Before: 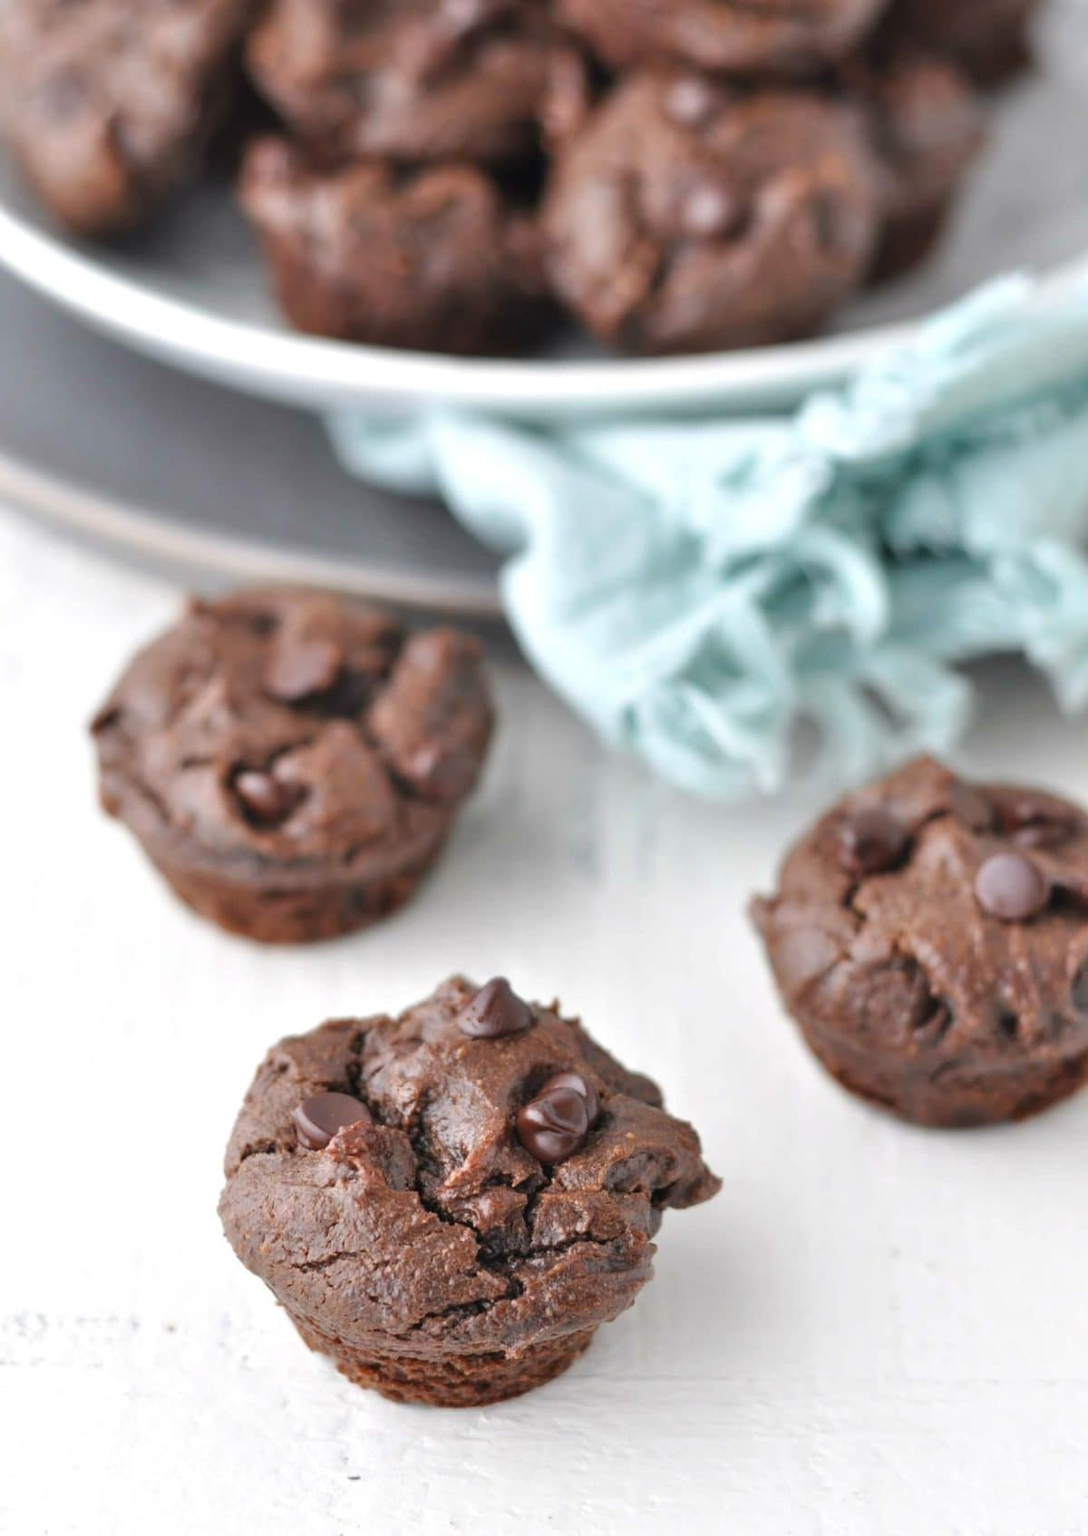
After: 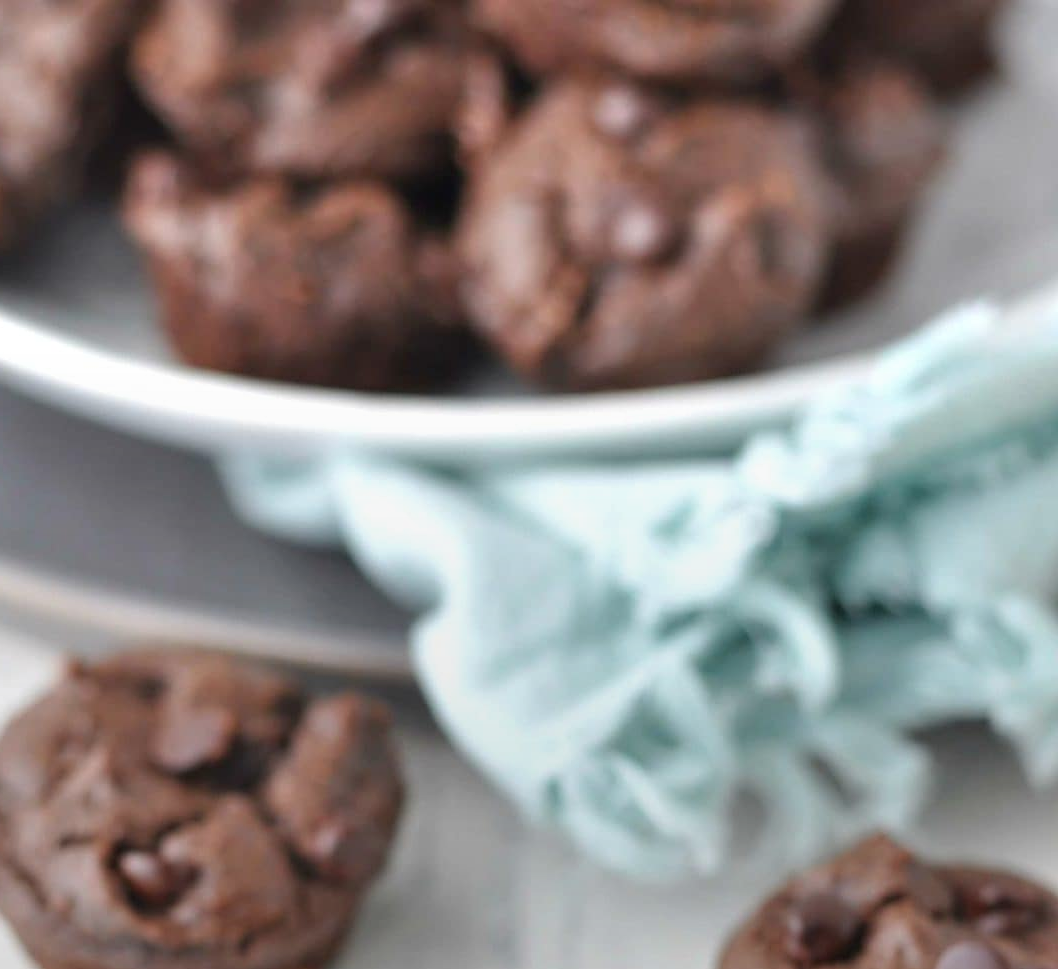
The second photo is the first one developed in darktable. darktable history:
sharpen: amount 0.2
graduated density: rotation -180°, offset 27.42
crop and rotate: left 11.812%, bottom 42.776%
